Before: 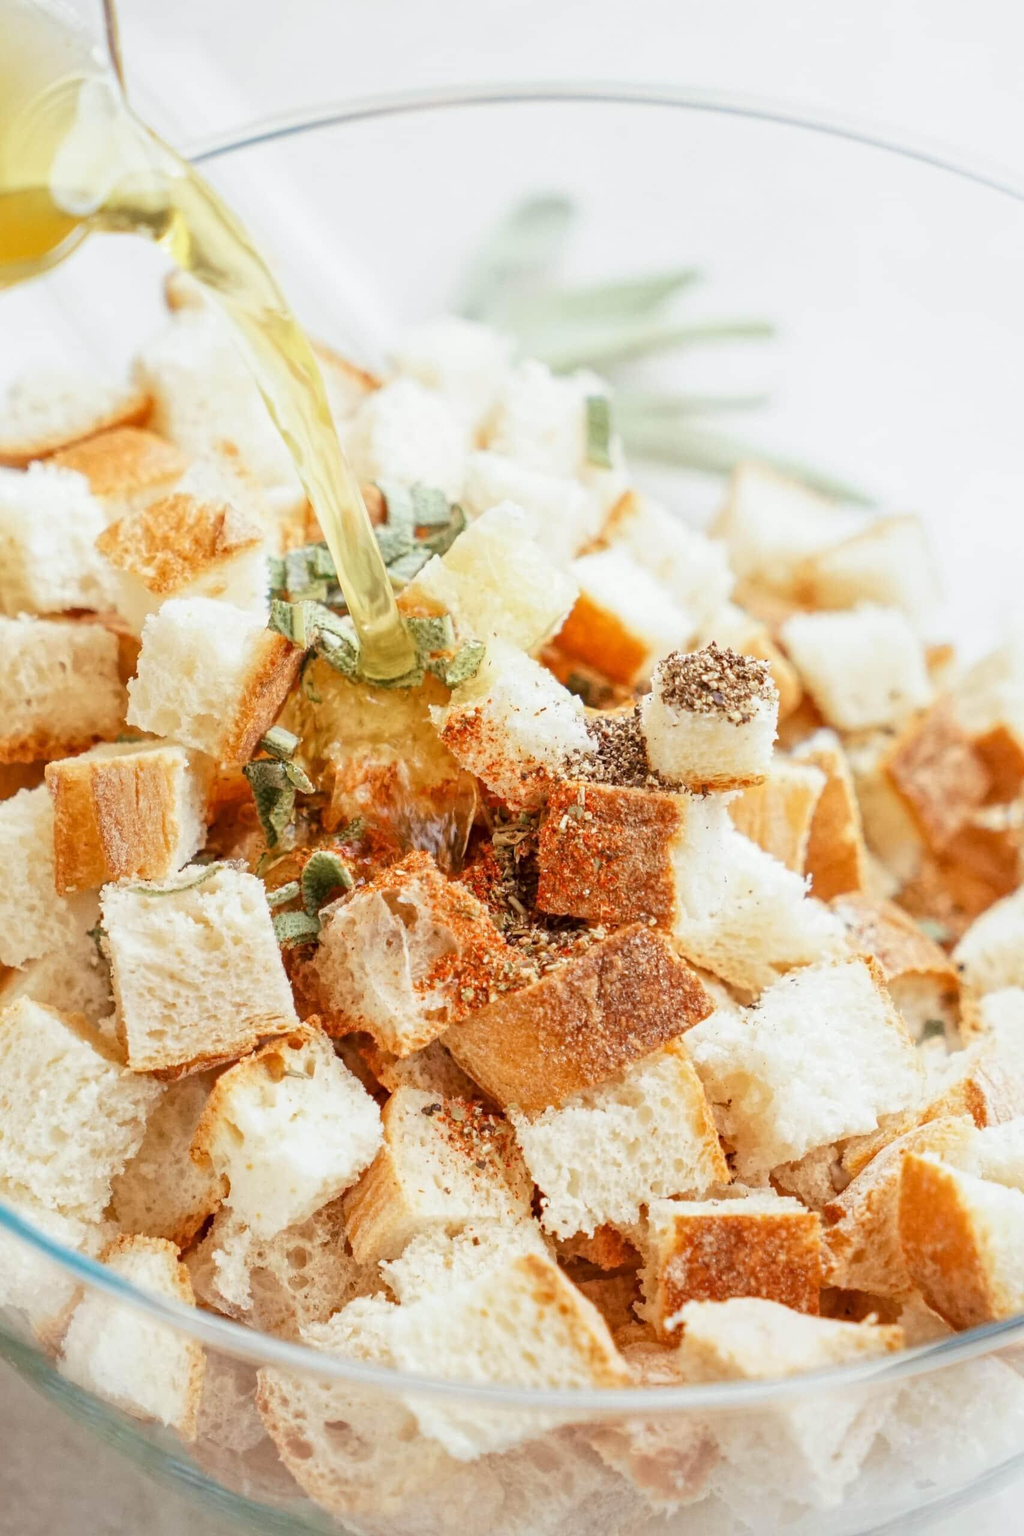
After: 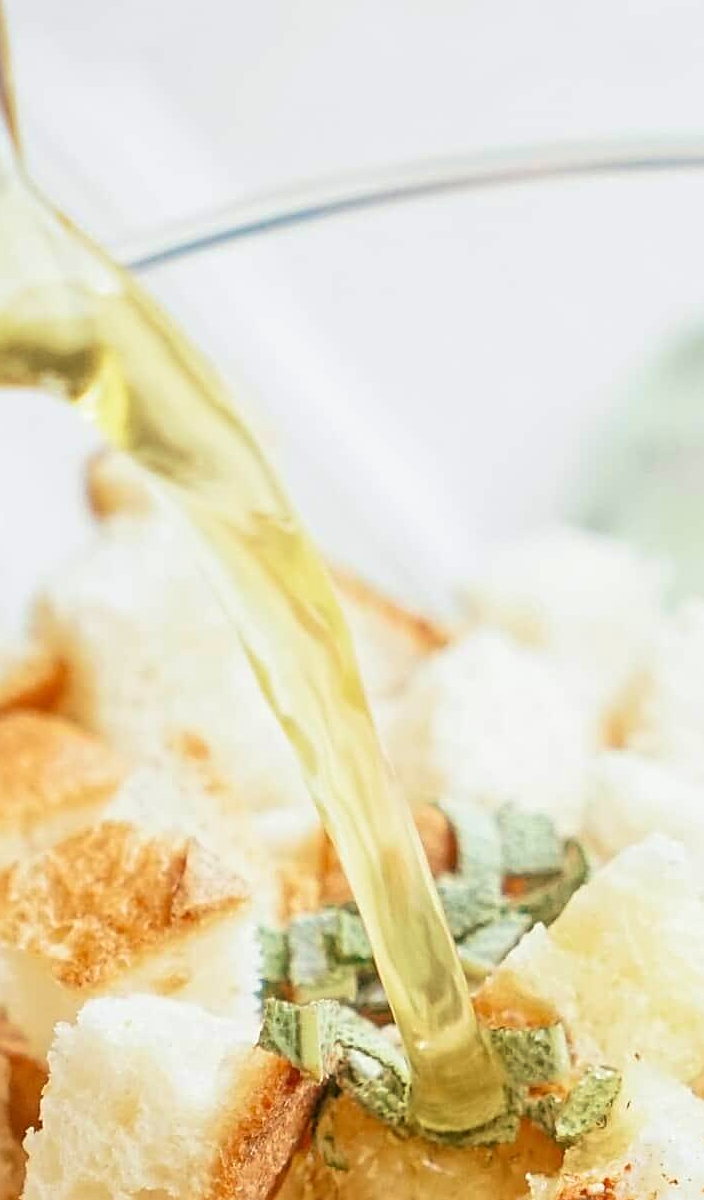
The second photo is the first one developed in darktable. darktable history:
crop and rotate: left 11.045%, top 0.068%, right 47.68%, bottom 53.03%
velvia: on, module defaults
sharpen: on, module defaults
